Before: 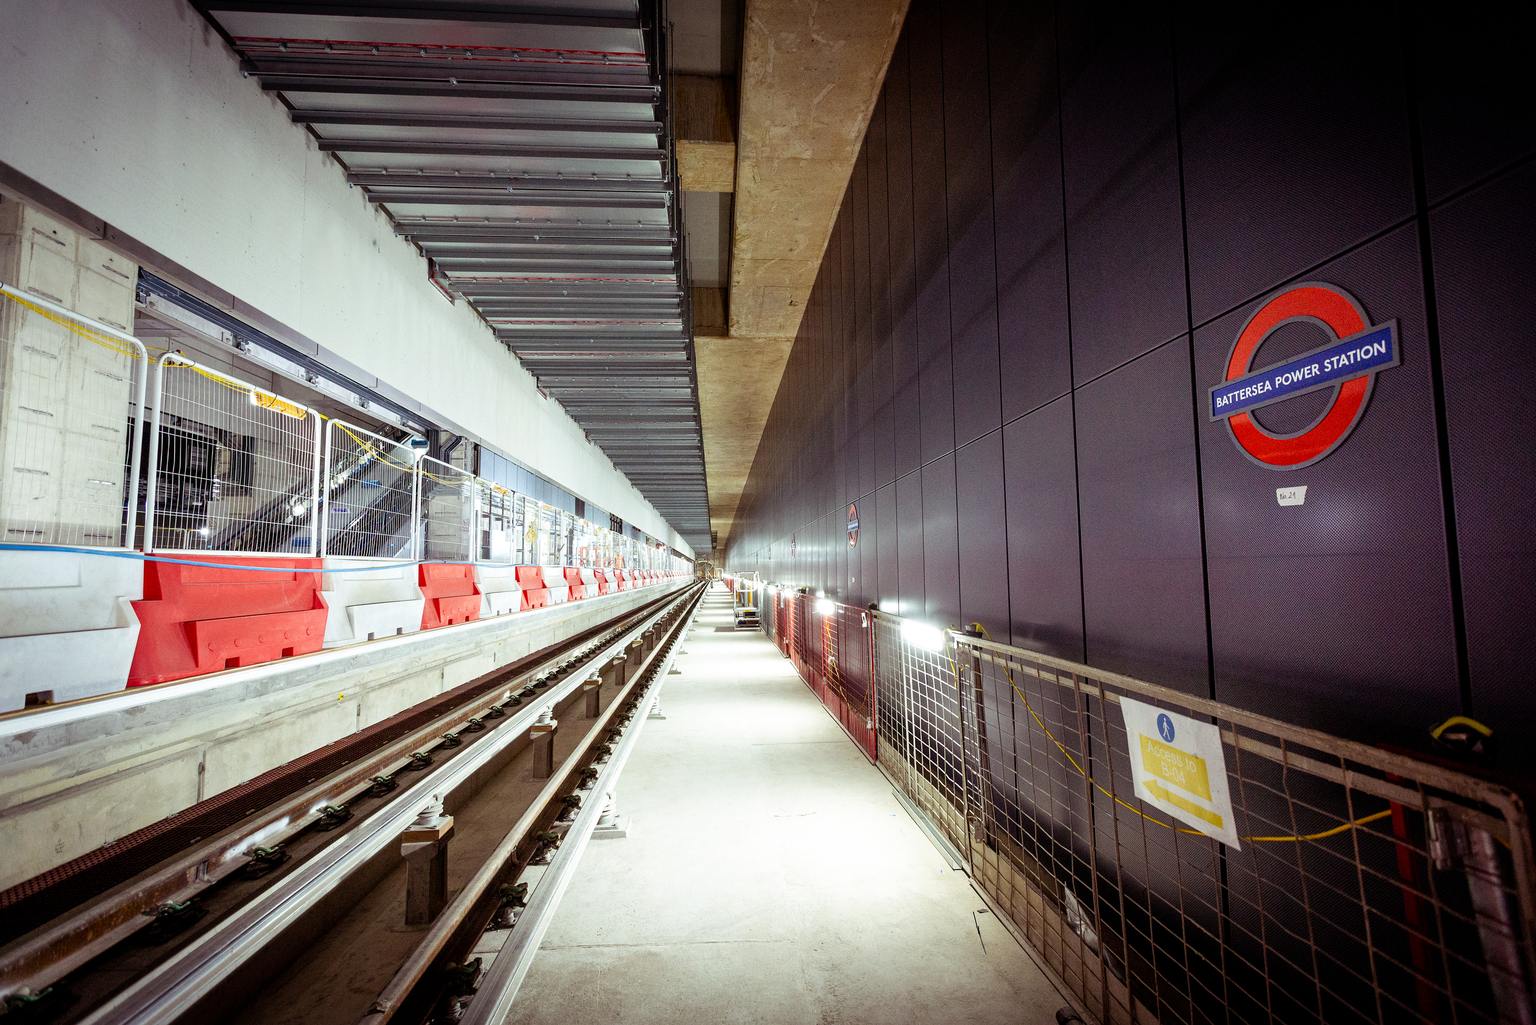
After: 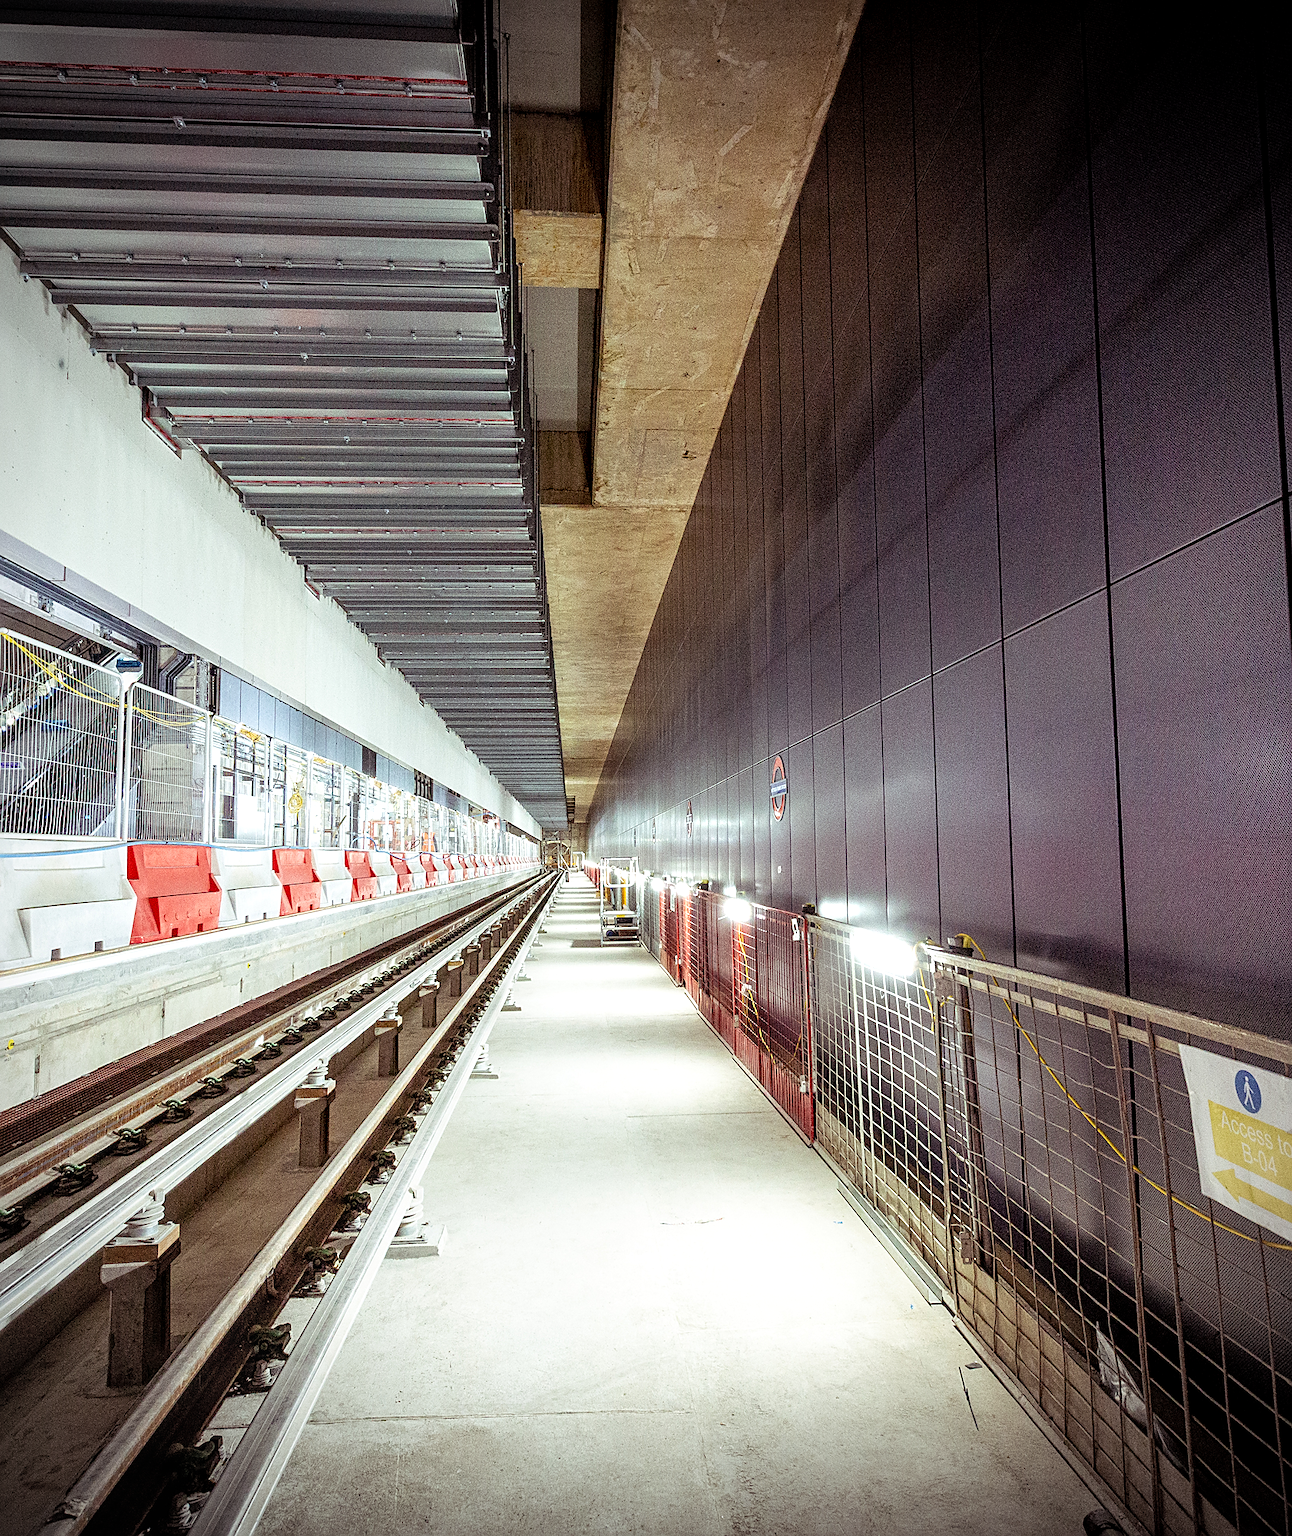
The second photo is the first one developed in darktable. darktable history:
crop: left 21.747%, right 22.144%, bottom 0.002%
local contrast: detail 130%
vignetting: unbound false
base curve: preserve colors none
contrast brightness saturation: contrast 0.046, brightness 0.061, saturation 0.014
sharpen: on, module defaults
